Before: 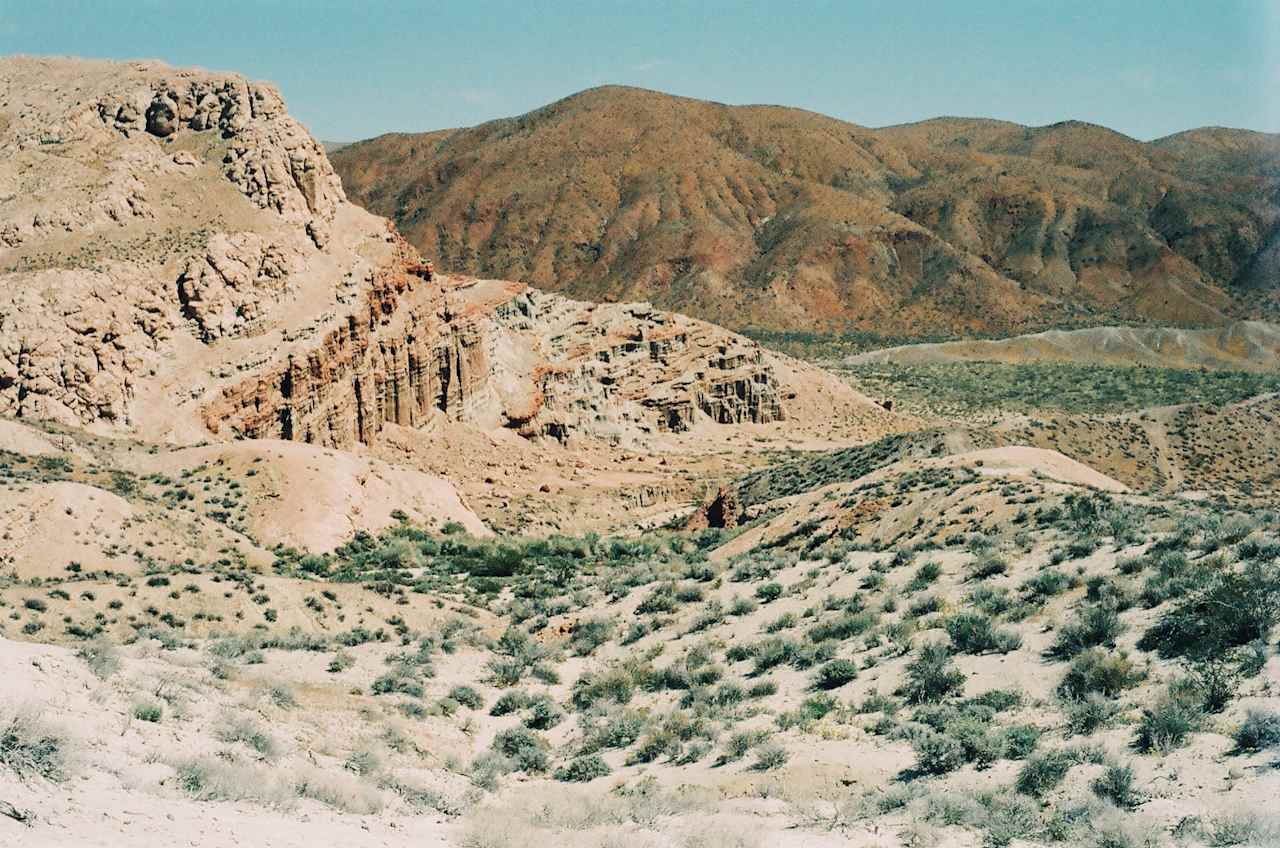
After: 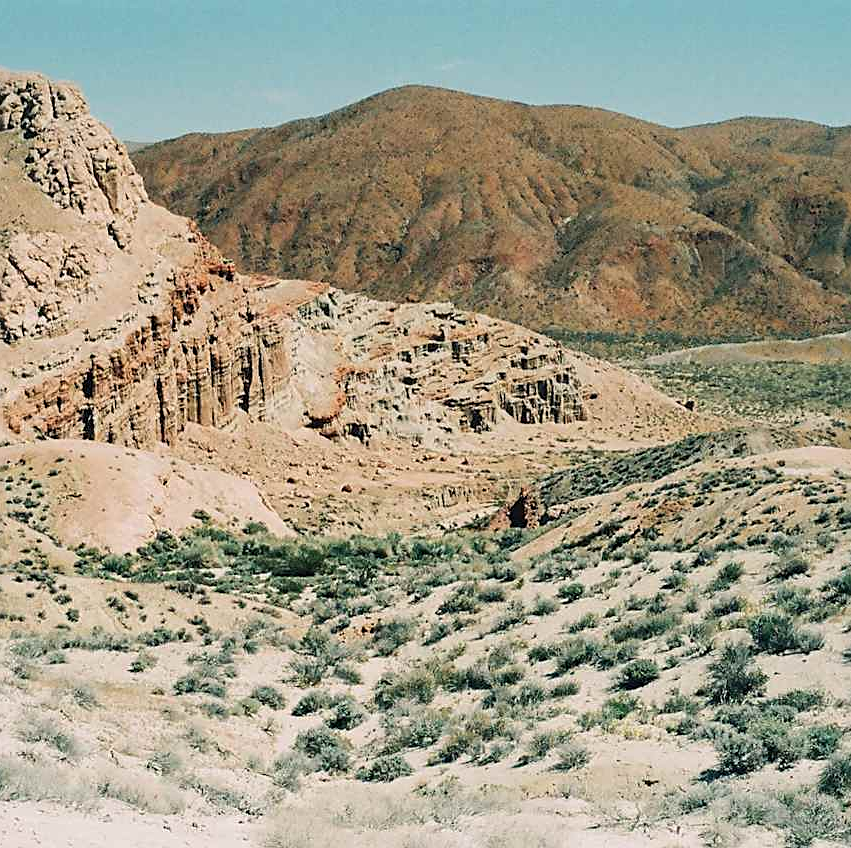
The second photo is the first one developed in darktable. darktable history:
crop and rotate: left 15.485%, right 17.99%
sharpen: on, module defaults
